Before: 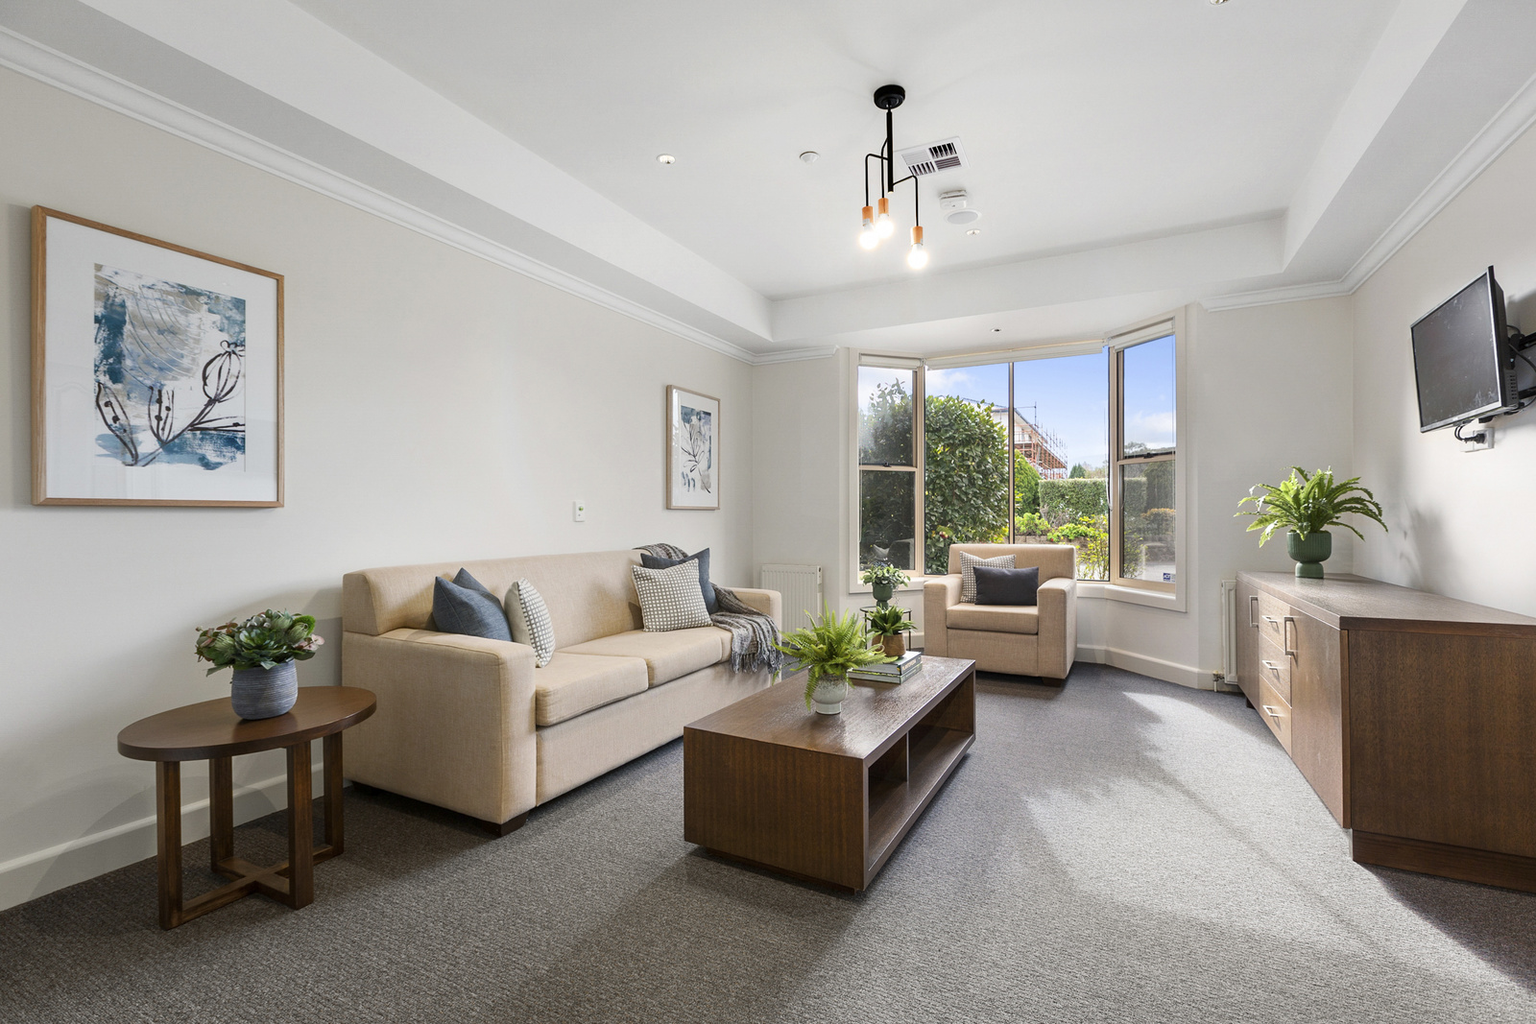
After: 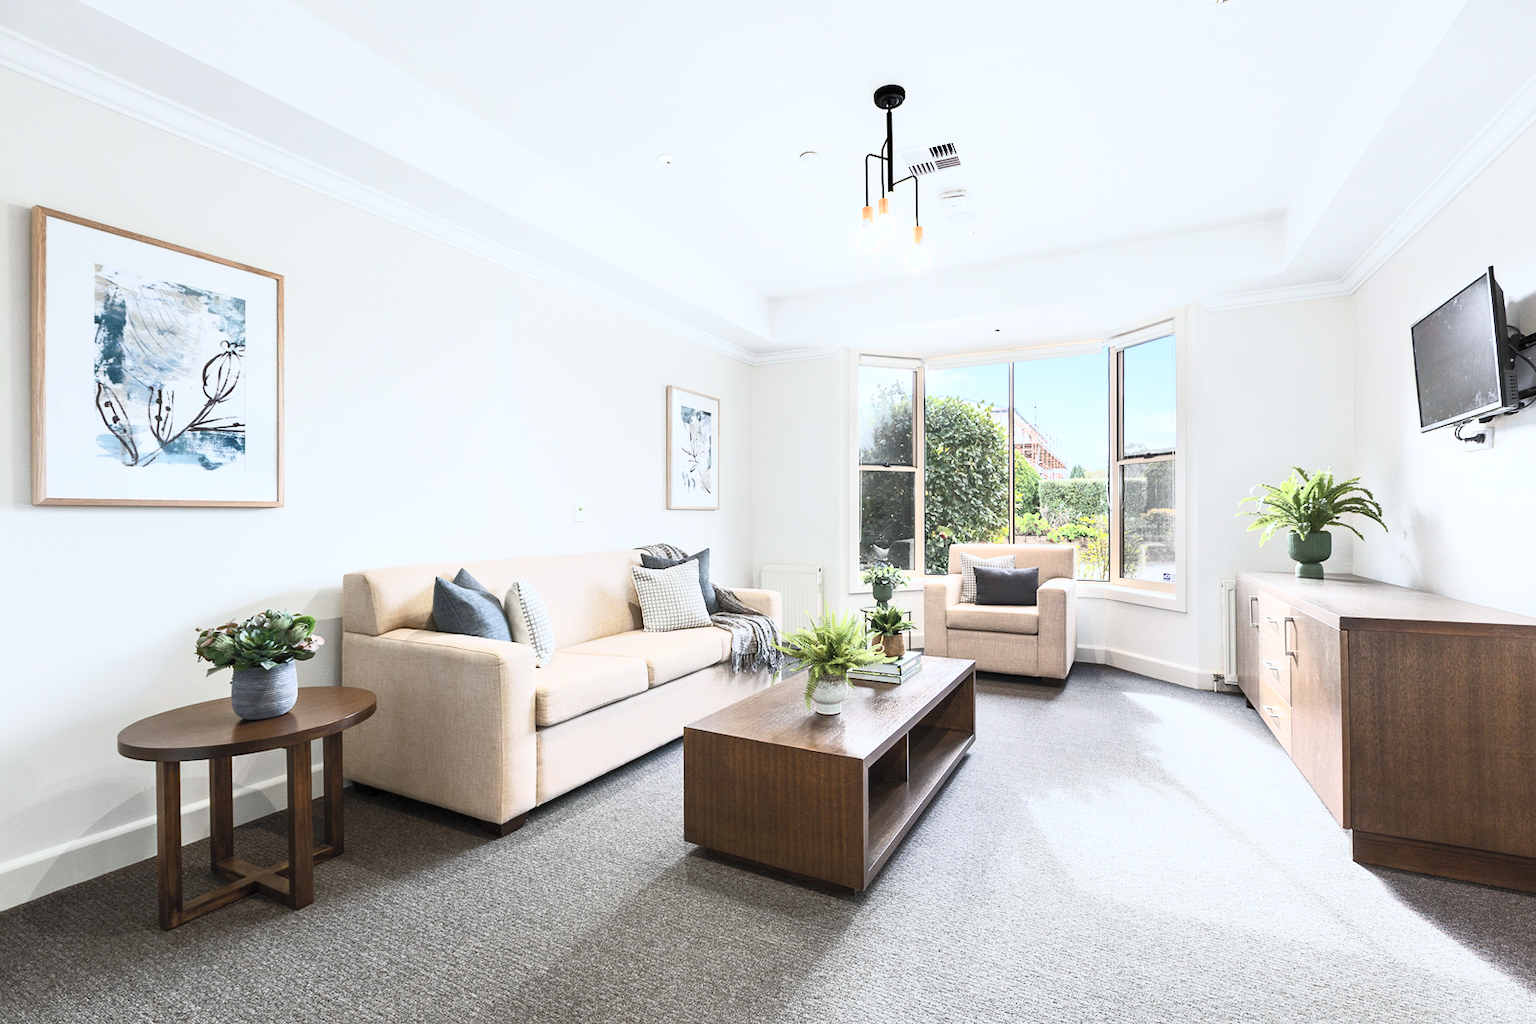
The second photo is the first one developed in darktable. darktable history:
contrast brightness saturation: contrast 0.43, brightness 0.56, saturation -0.19
white balance: red 0.967, blue 1.049
